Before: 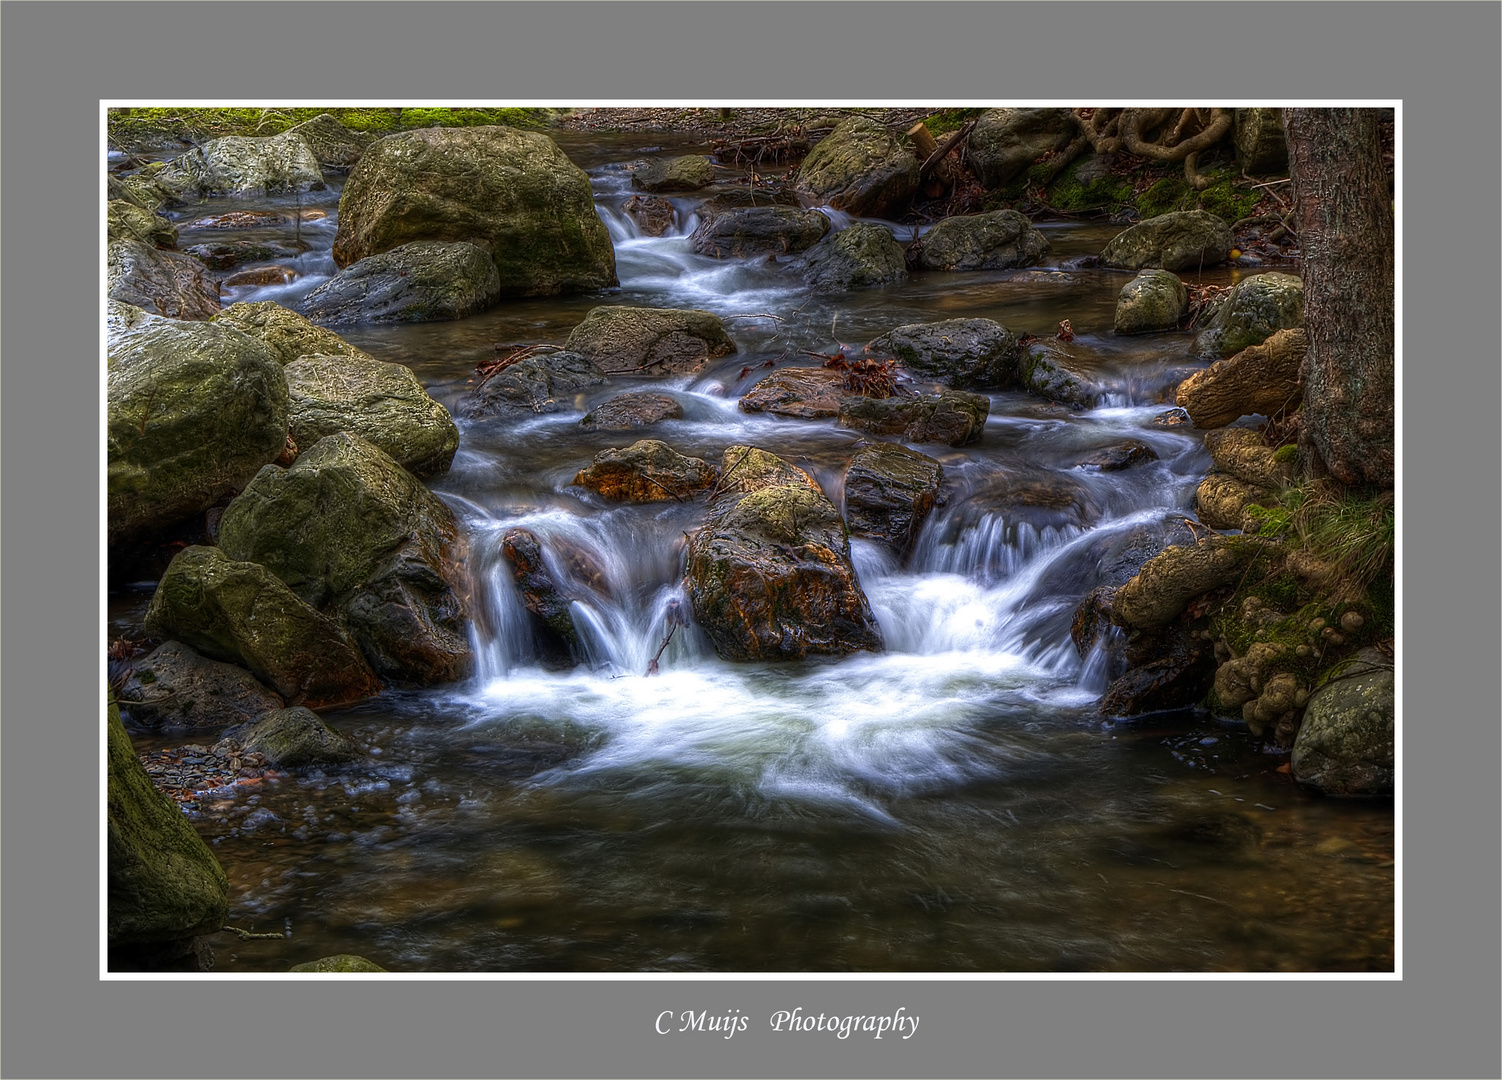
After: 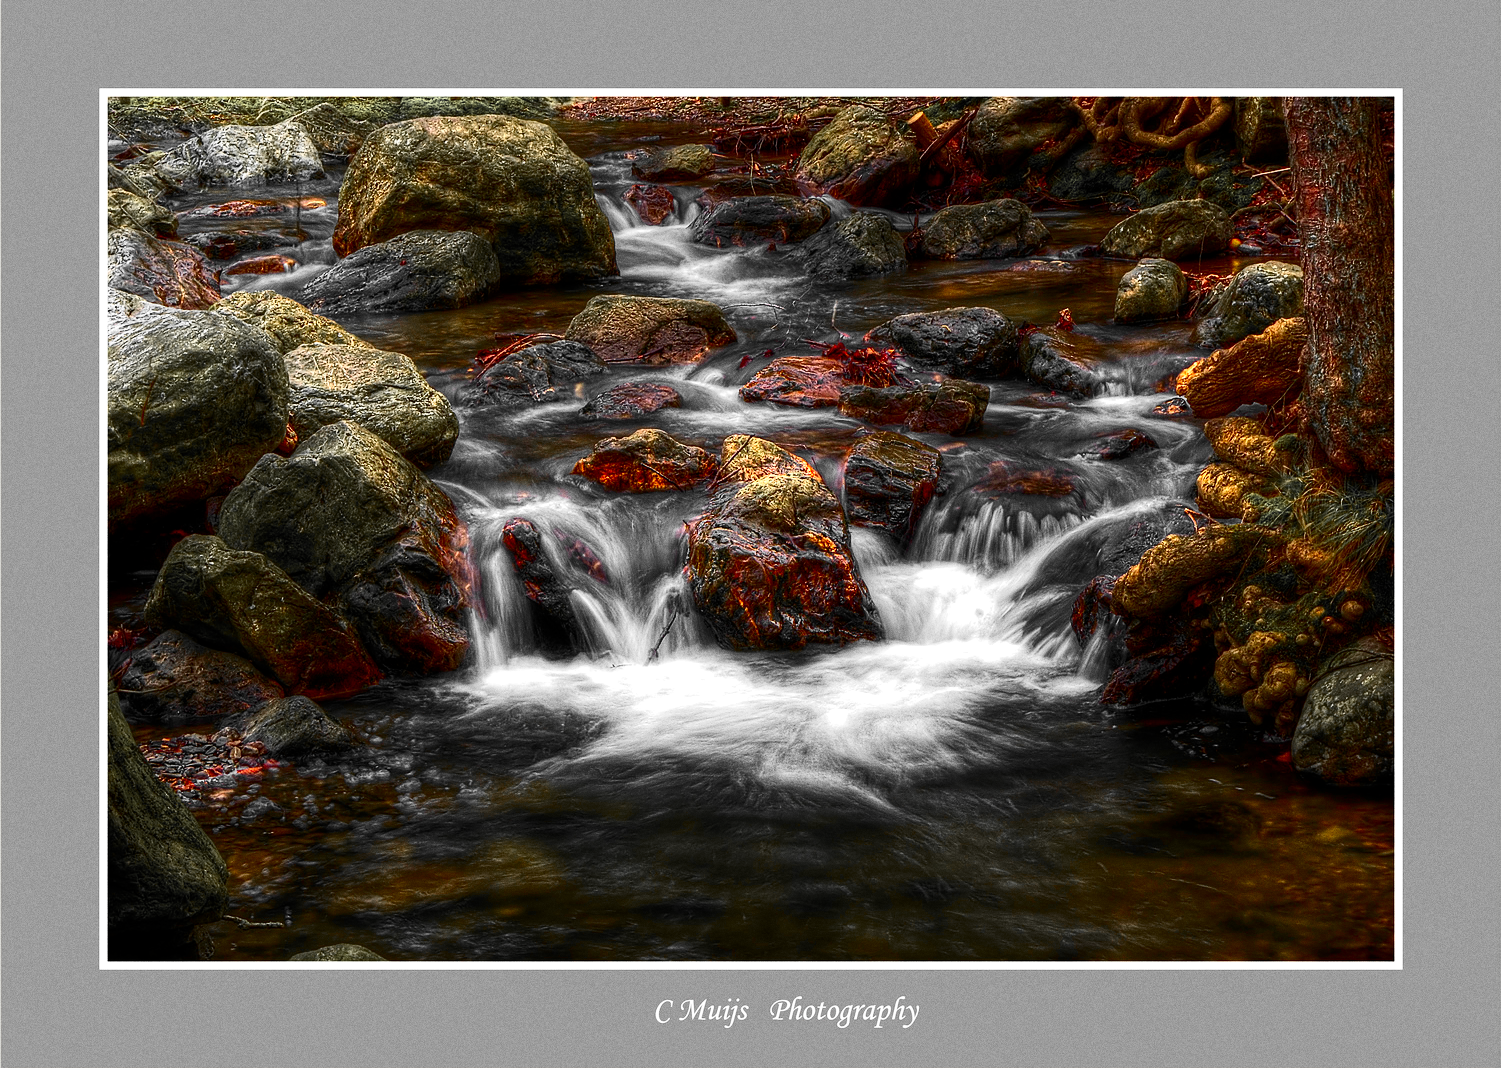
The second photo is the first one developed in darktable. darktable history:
contrast brightness saturation: contrast 0.26, brightness 0.02, saturation 0.87
crop: top 1.049%, right 0.001%
color zones: curves: ch0 [(0, 0.447) (0.184, 0.543) (0.323, 0.476) (0.429, 0.445) (0.571, 0.443) (0.714, 0.451) (0.857, 0.452) (1, 0.447)]; ch1 [(0, 0.464) (0.176, 0.46) (0.287, 0.177) (0.429, 0.002) (0.571, 0) (0.714, 0) (0.857, 0) (1, 0.464)], mix 20%
exposure: exposure 0.29 EV, compensate highlight preservation false
grain: coarseness 0.09 ISO
